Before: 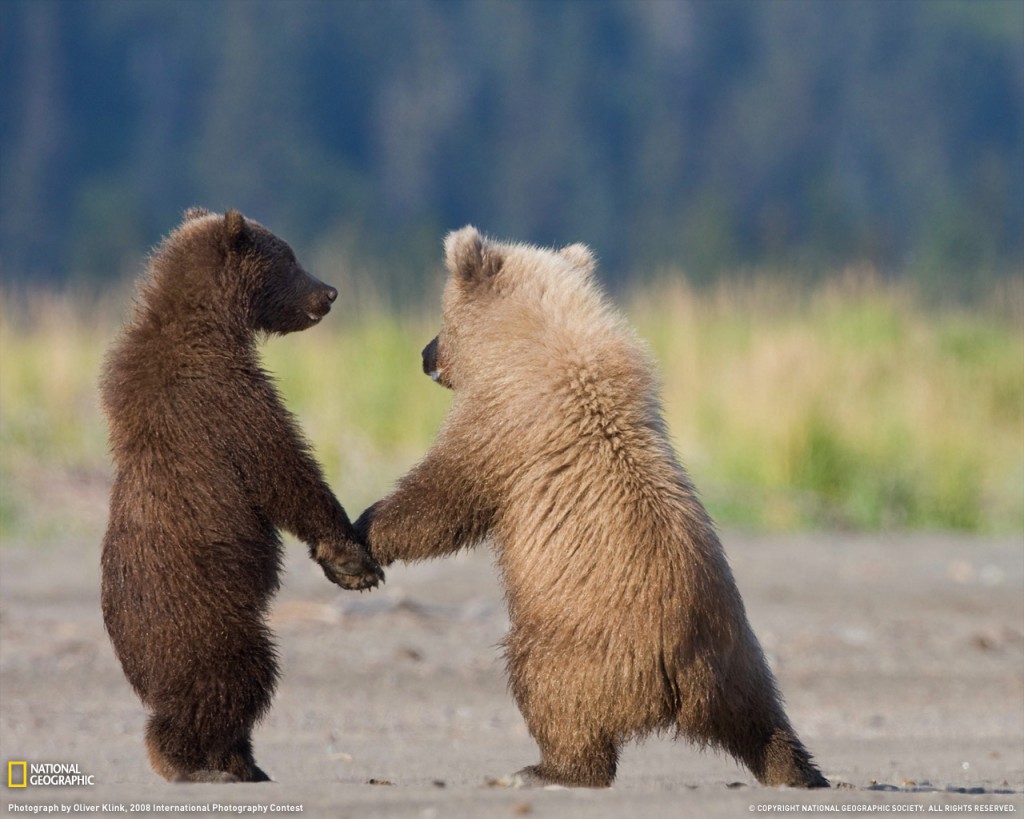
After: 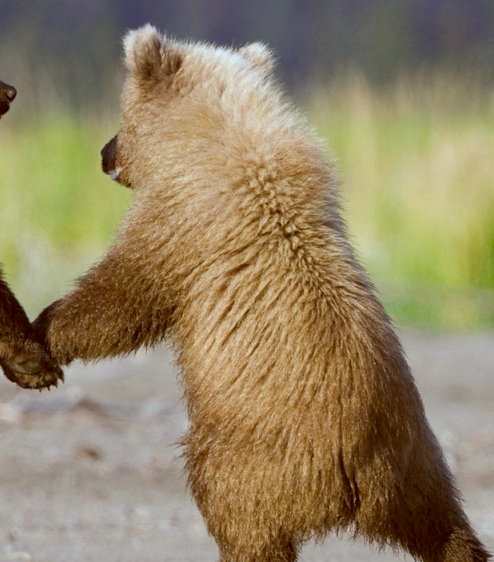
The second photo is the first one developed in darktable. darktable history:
crop: left 31.379%, top 24.658%, right 20.326%, bottom 6.628%
white balance: red 0.948, green 1.02, blue 1.176
color correction: highlights a* -5.94, highlights b* 9.48, shadows a* 10.12, shadows b* 23.94
haze removal: compatibility mode true, adaptive false
